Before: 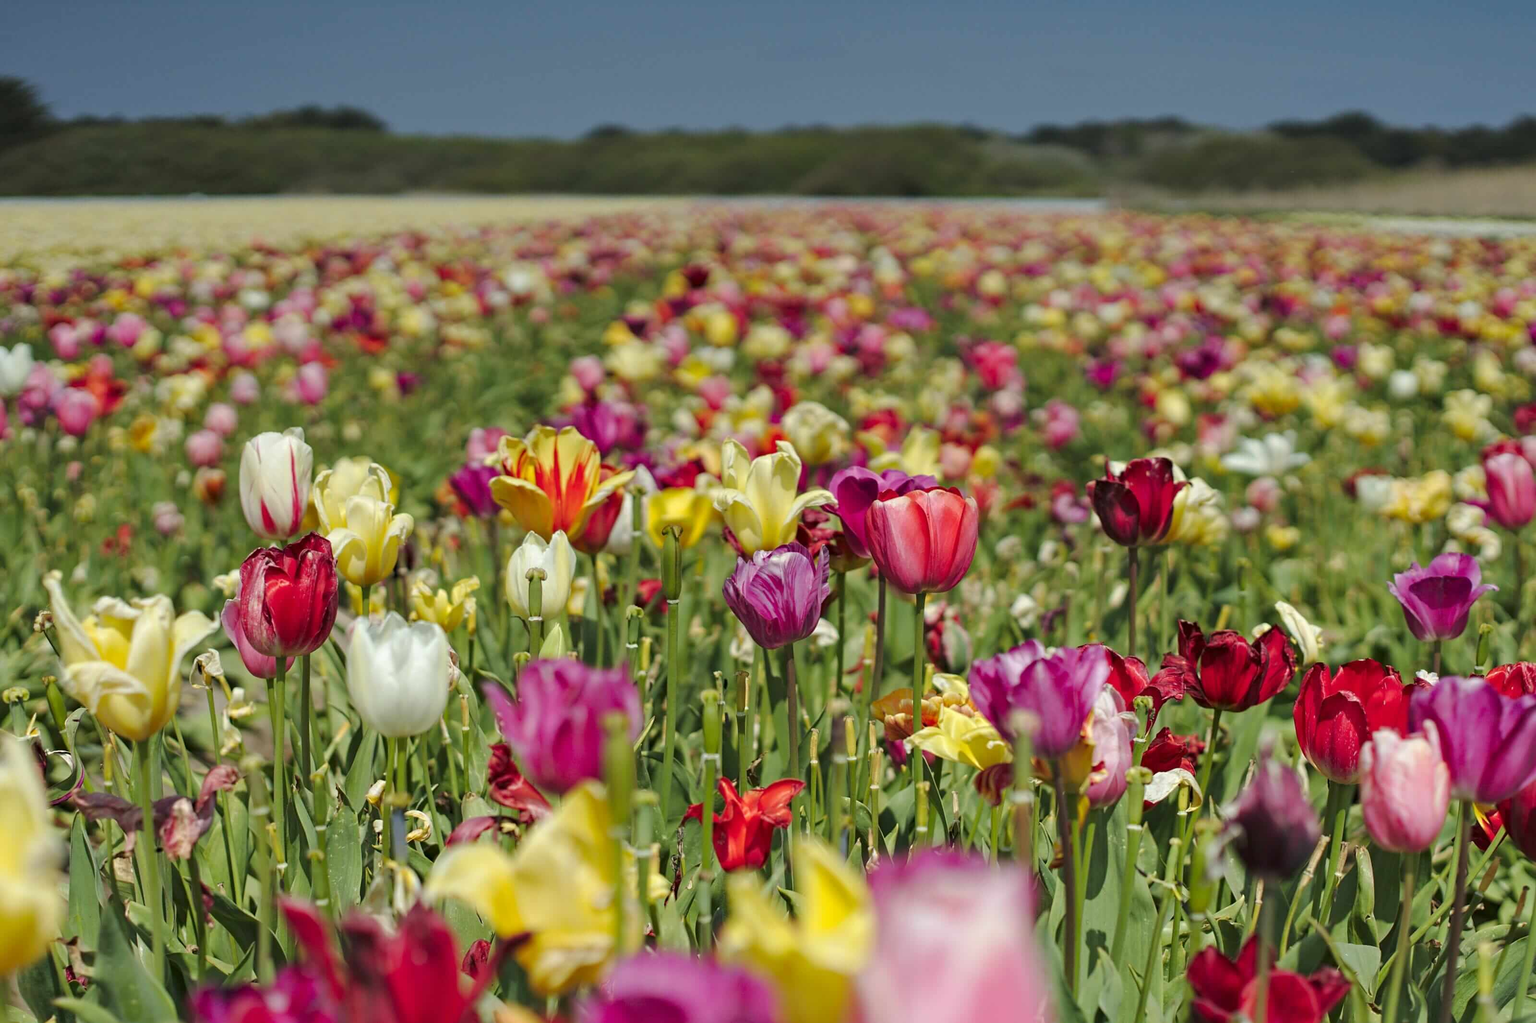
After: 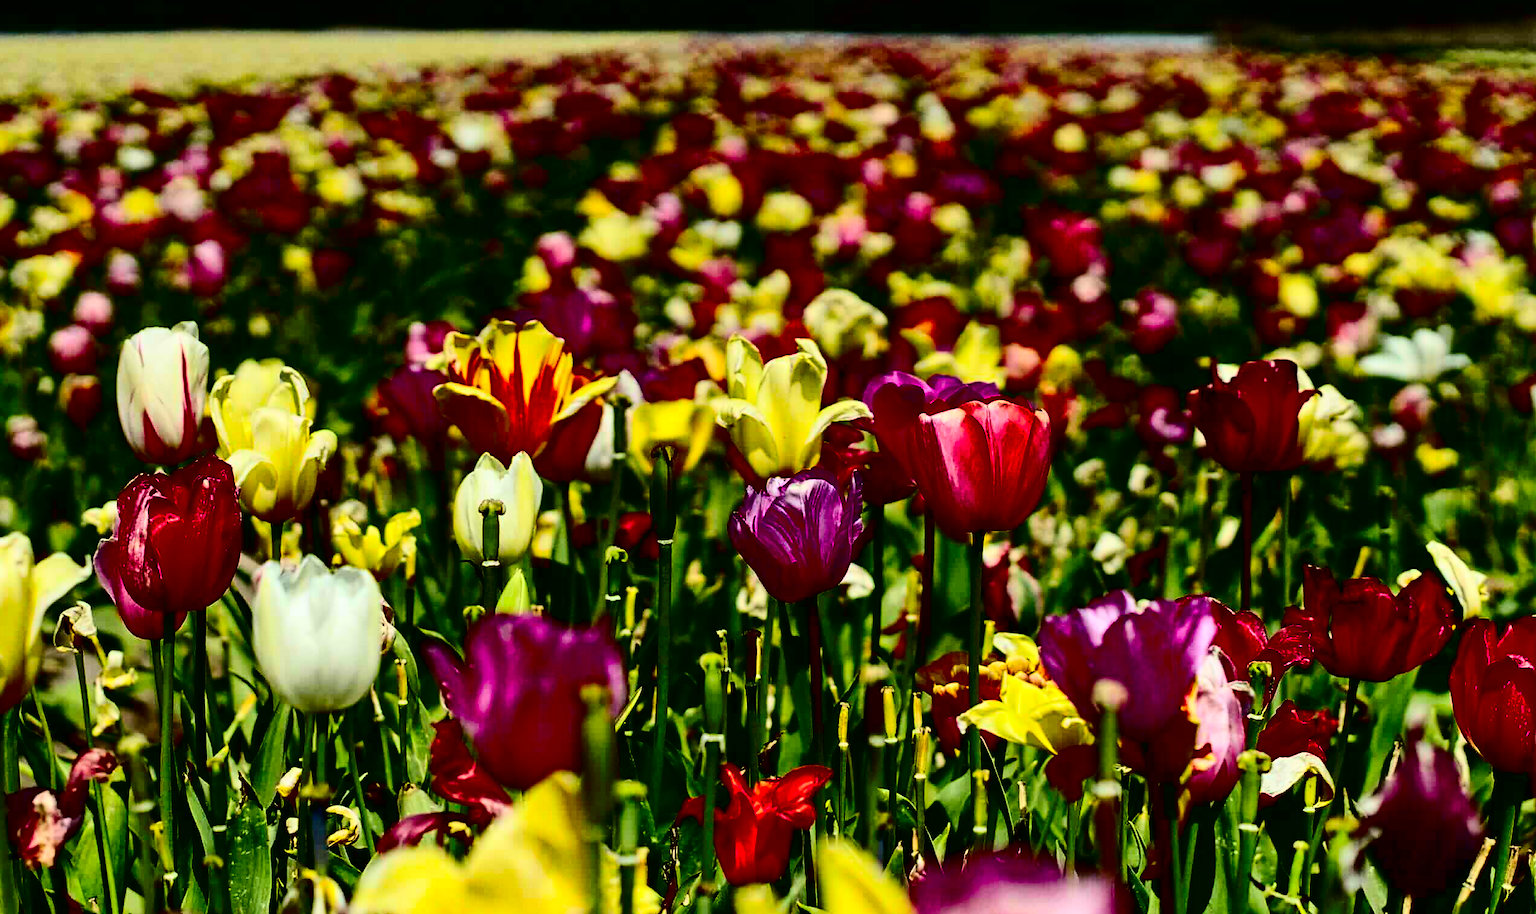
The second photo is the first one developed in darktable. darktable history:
sharpen: radius 1.544, amount 0.369, threshold 1.4
crop: left 9.623%, top 16.943%, right 11.3%, bottom 12.37%
contrast brightness saturation: contrast 0.753, brightness -0.99, saturation 0.993
tone equalizer: -8 EV -1.86 EV, -7 EV -1.19 EV, -6 EV -1.61 EV
